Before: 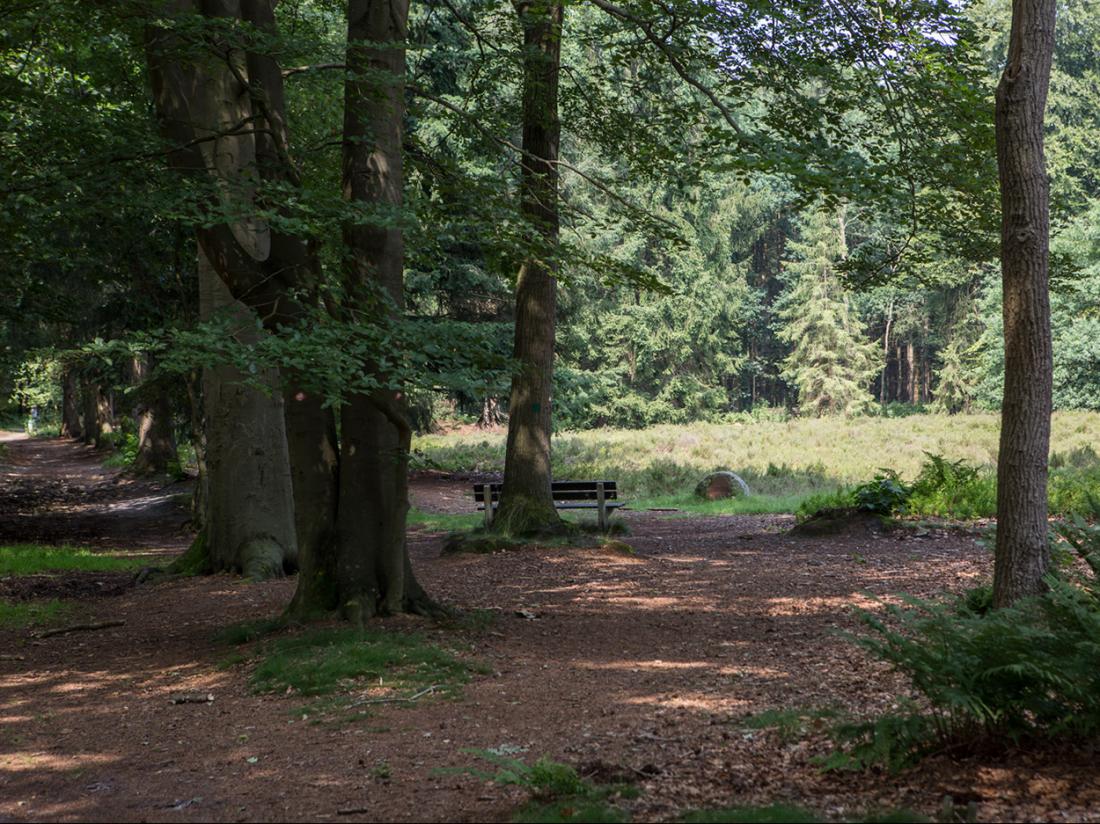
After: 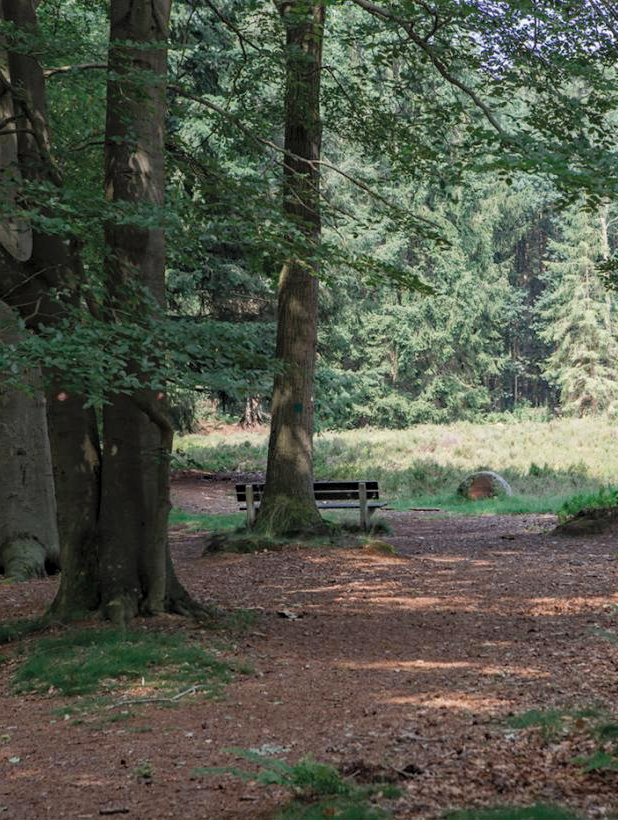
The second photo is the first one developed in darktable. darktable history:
crop: left 21.674%, right 22.086%
color balance rgb: perceptual saturation grading › global saturation 20%, perceptual saturation grading › highlights -25%, perceptual saturation grading › shadows 25%
color zones: curves: ch0 [(0, 0.5) (0.125, 0.4) (0.25, 0.5) (0.375, 0.4) (0.5, 0.4) (0.625, 0.35) (0.75, 0.35) (0.875, 0.5)]; ch1 [(0, 0.35) (0.125, 0.45) (0.25, 0.35) (0.375, 0.35) (0.5, 0.35) (0.625, 0.35) (0.75, 0.45) (0.875, 0.35)]; ch2 [(0, 0.6) (0.125, 0.5) (0.25, 0.5) (0.375, 0.6) (0.5, 0.6) (0.625, 0.5) (0.75, 0.5) (0.875, 0.5)]
haze removal: compatibility mode true, adaptive false
contrast brightness saturation: brightness 0.15
